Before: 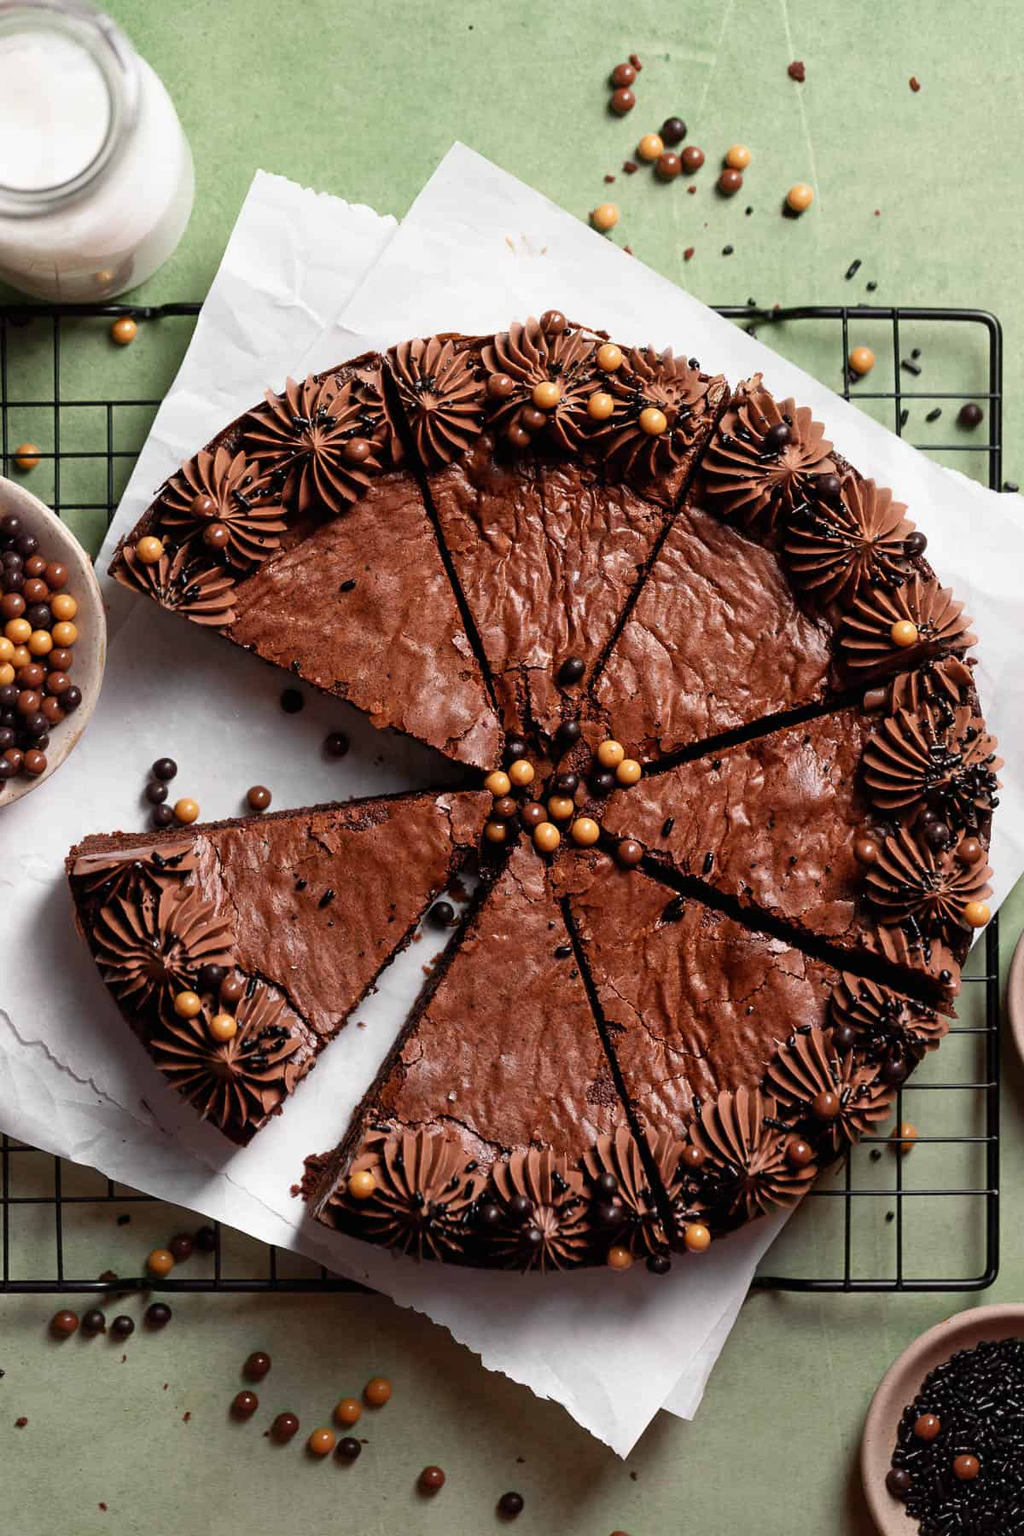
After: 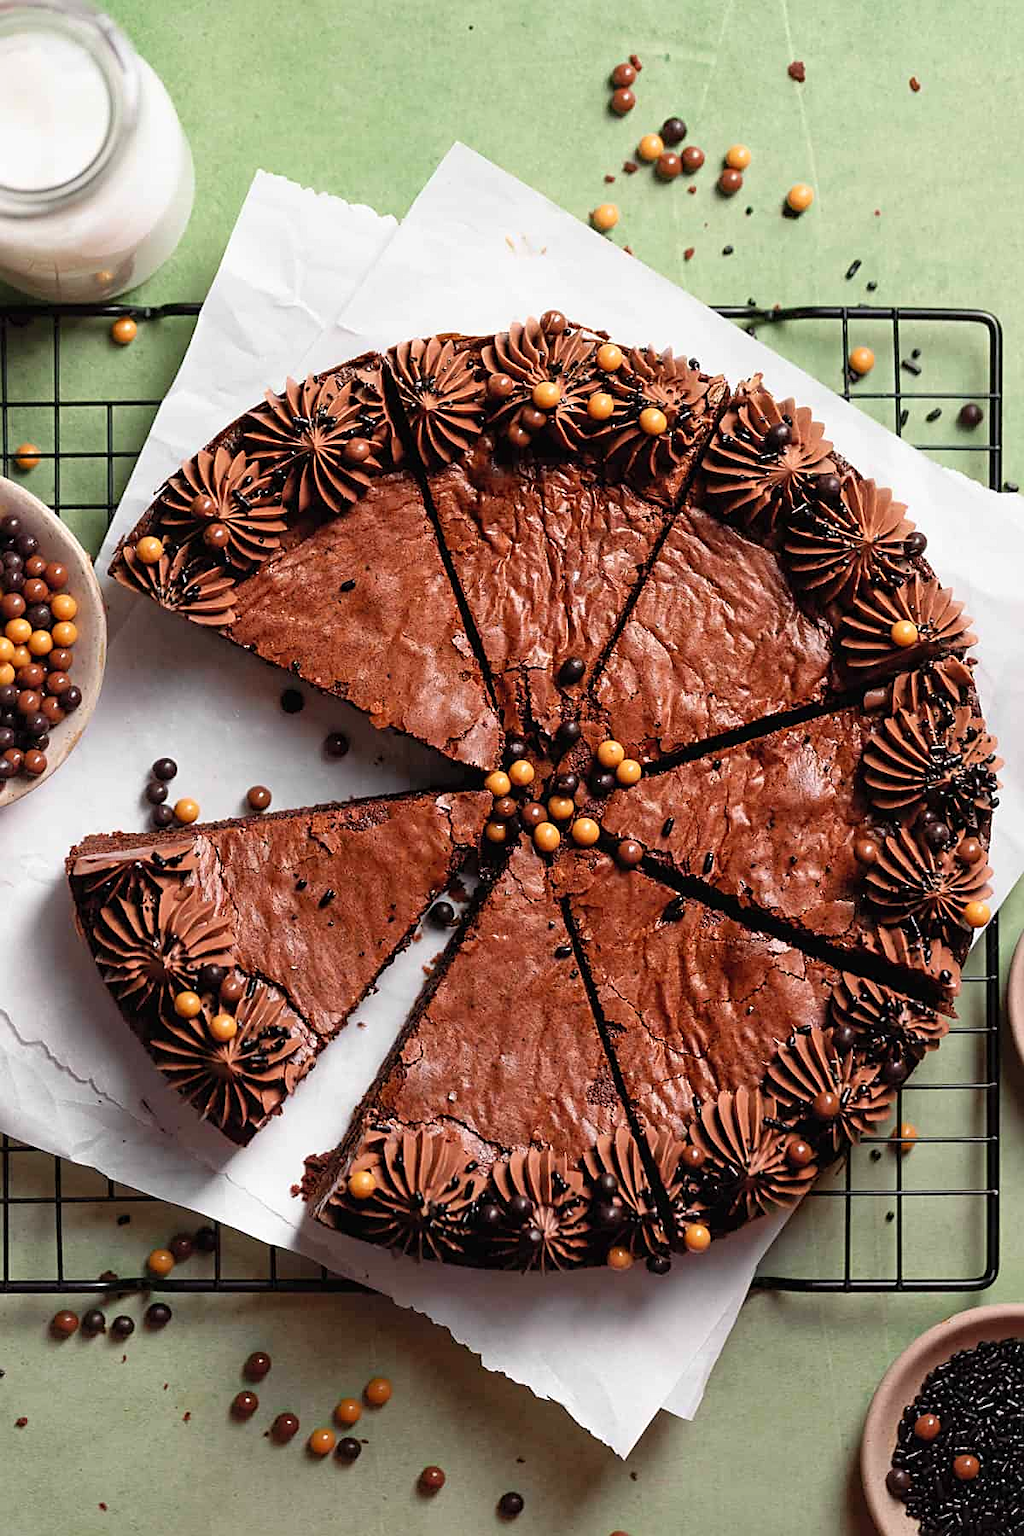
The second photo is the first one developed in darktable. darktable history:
sharpen: on, module defaults
contrast brightness saturation: brightness 0.09, saturation 0.19
